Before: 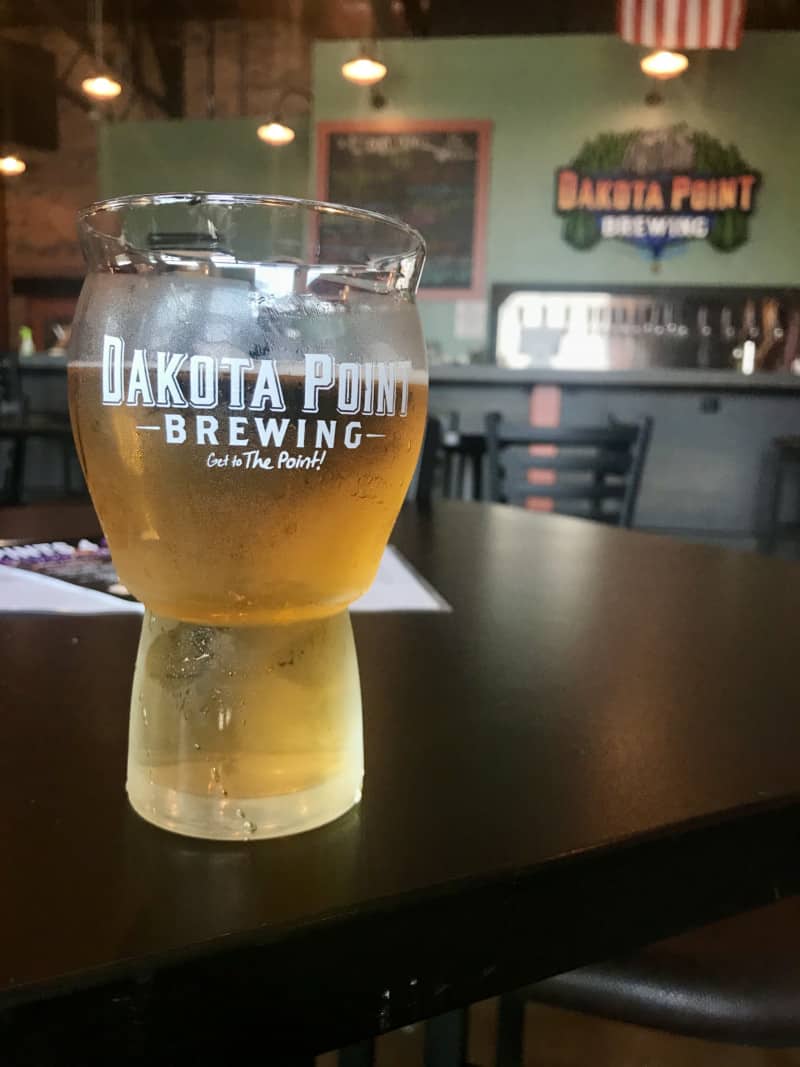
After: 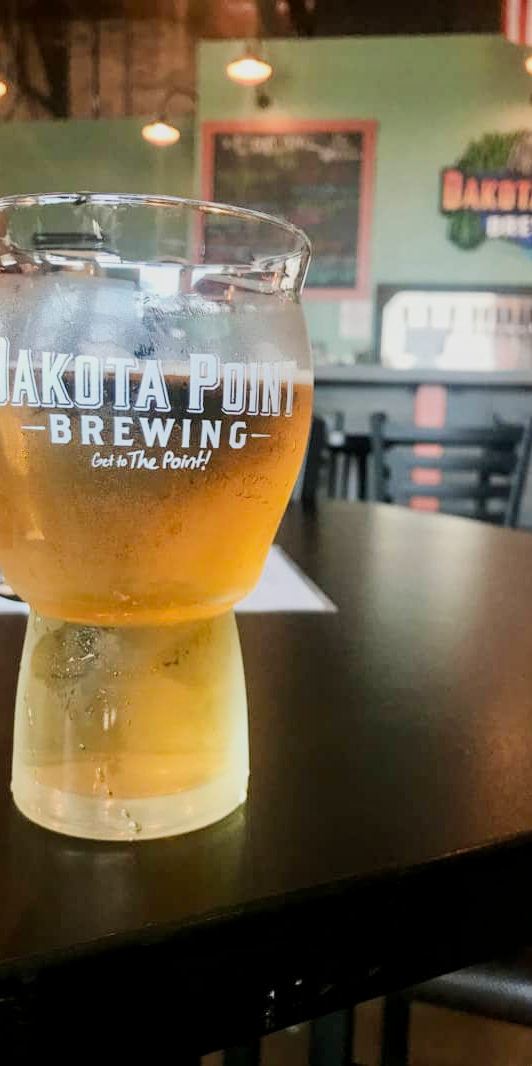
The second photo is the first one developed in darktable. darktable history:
local contrast: highlights 102%, shadows 99%, detail 120%, midtone range 0.2
filmic rgb: black relative exposure -7.25 EV, white relative exposure 5.09 EV, threshold 2.95 EV, hardness 3.2, contrast in shadows safe, enable highlight reconstruction true
exposure: black level correction 0, exposure 0.691 EV, compensate exposure bias true, compensate highlight preservation false
crop and rotate: left 14.396%, right 18.989%
